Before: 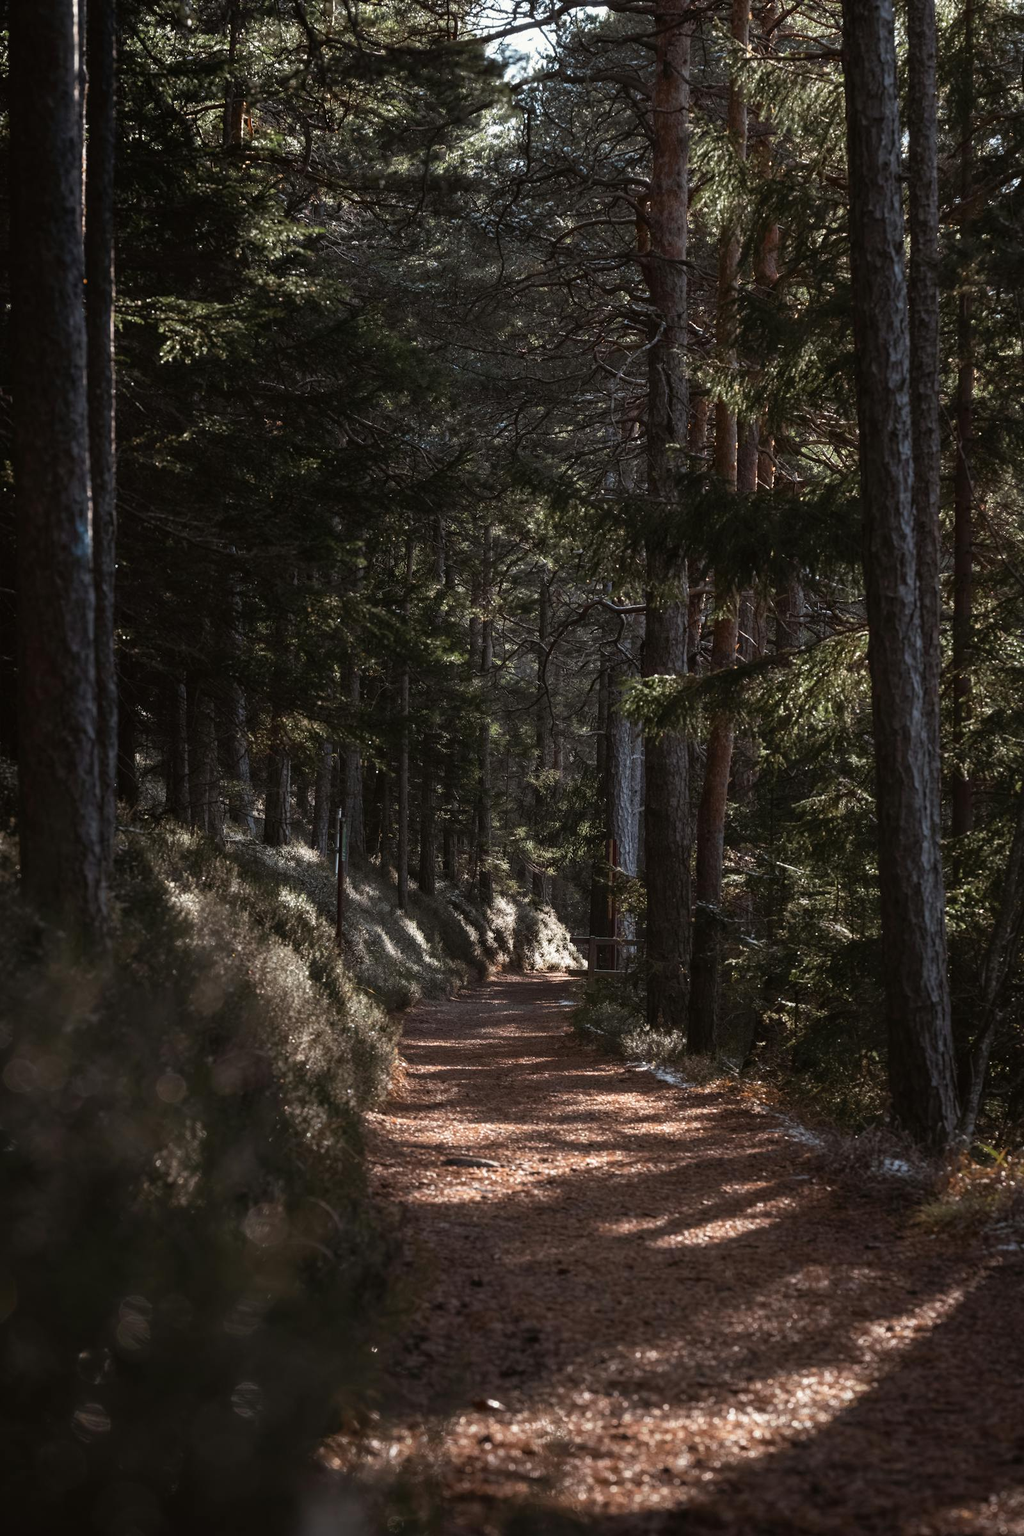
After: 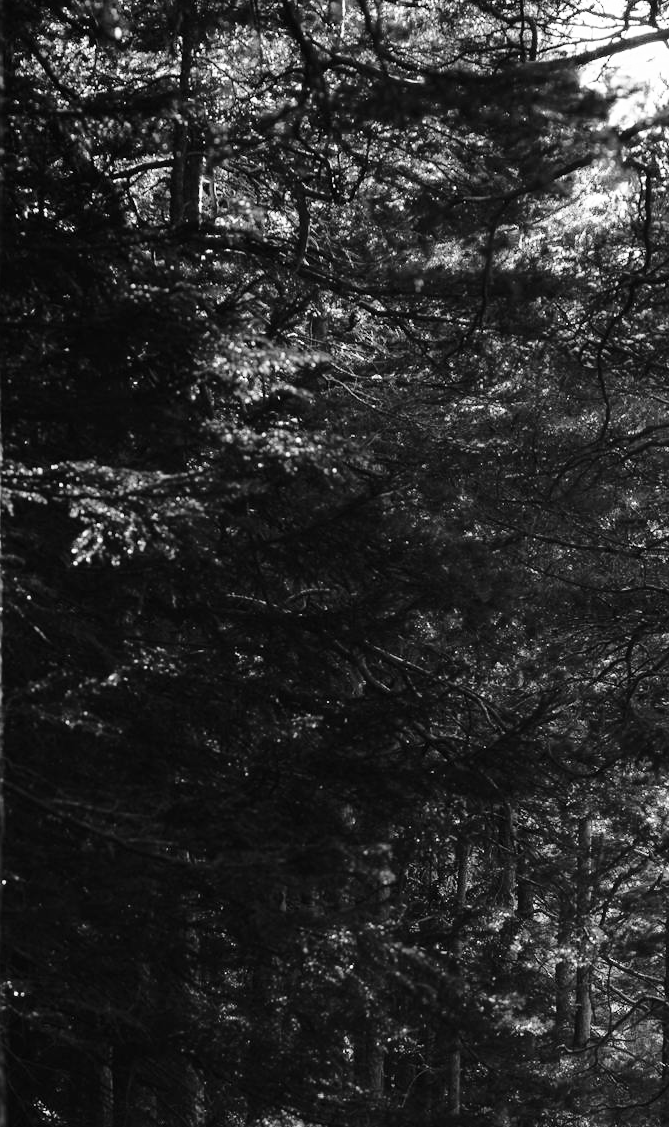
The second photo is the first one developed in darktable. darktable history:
base curve: curves: ch0 [(0, 0) (0.028, 0.03) (0.121, 0.232) (0.46, 0.748) (0.859, 0.968) (1, 1)], preserve colors none
crop and rotate: left 11.143%, top 0.101%, right 46.989%, bottom 52.887%
color zones: curves: ch0 [(0, 0.613) (0.01, 0.613) (0.245, 0.448) (0.498, 0.529) (0.642, 0.665) (0.879, 0.777) (0.99, 0.613)]; ch1 [(0, 0) (0.143, 0) (0.286, 0) (0.429, 0) (0.571, 0) (0.714, 0) (0.857, 0)]
